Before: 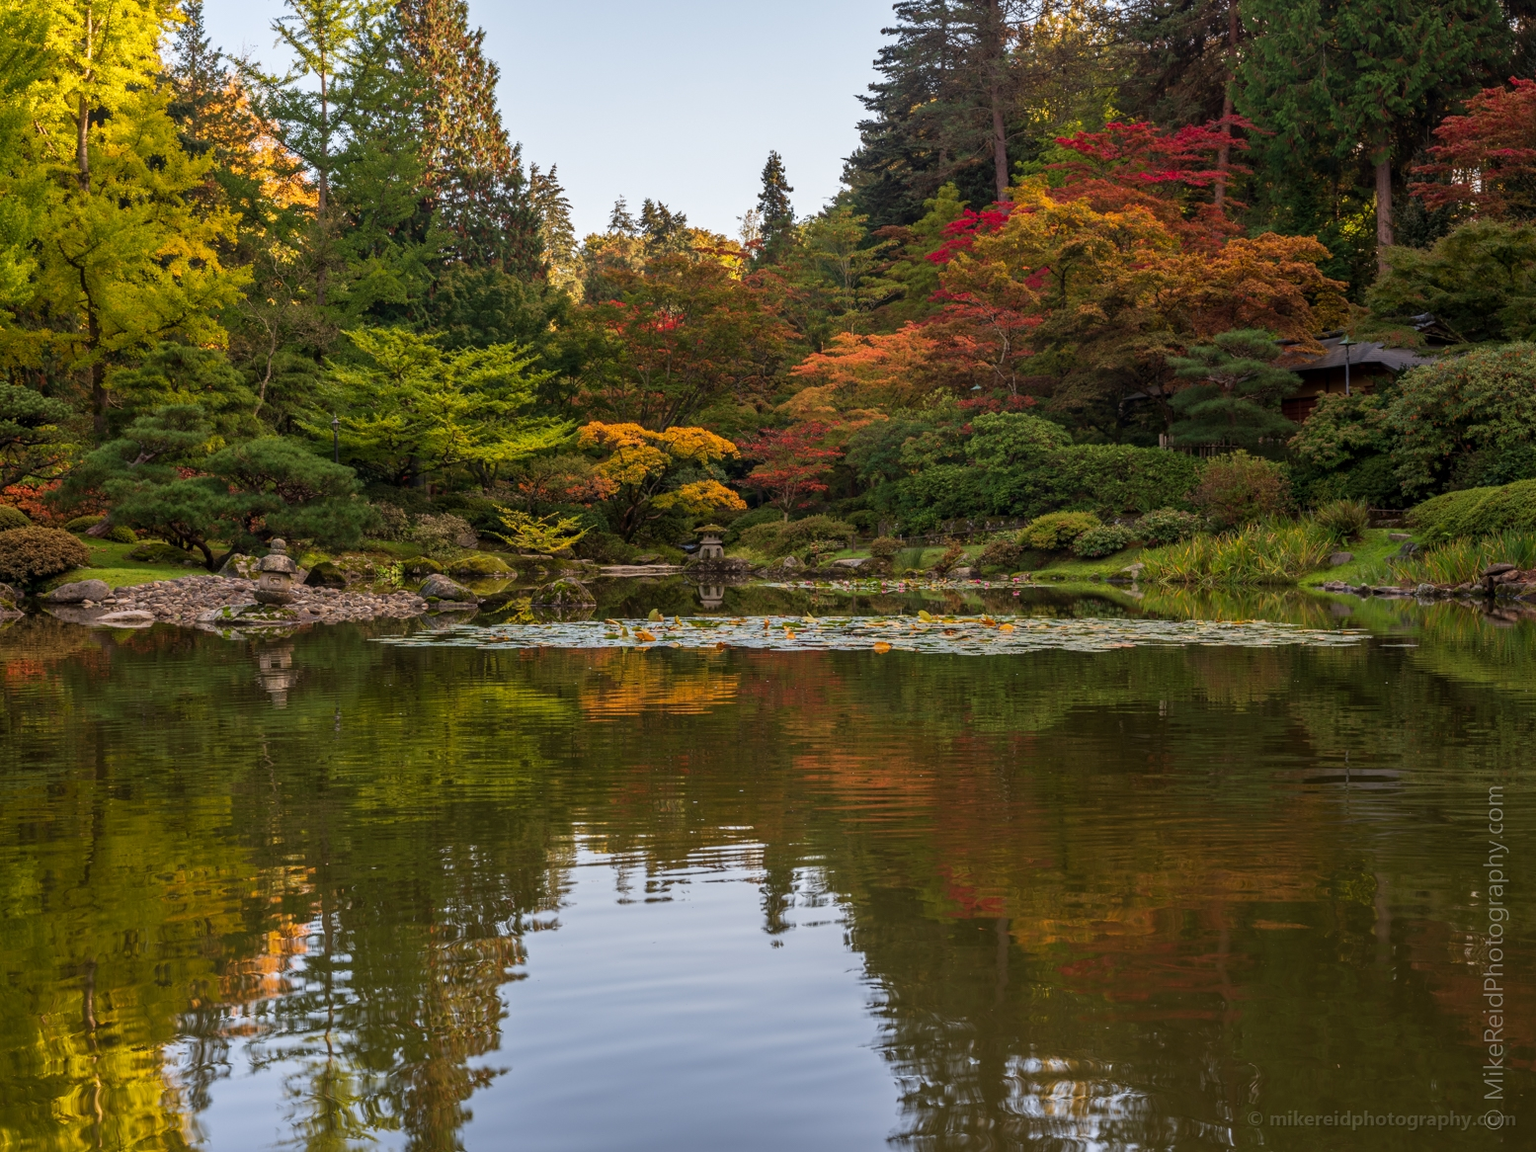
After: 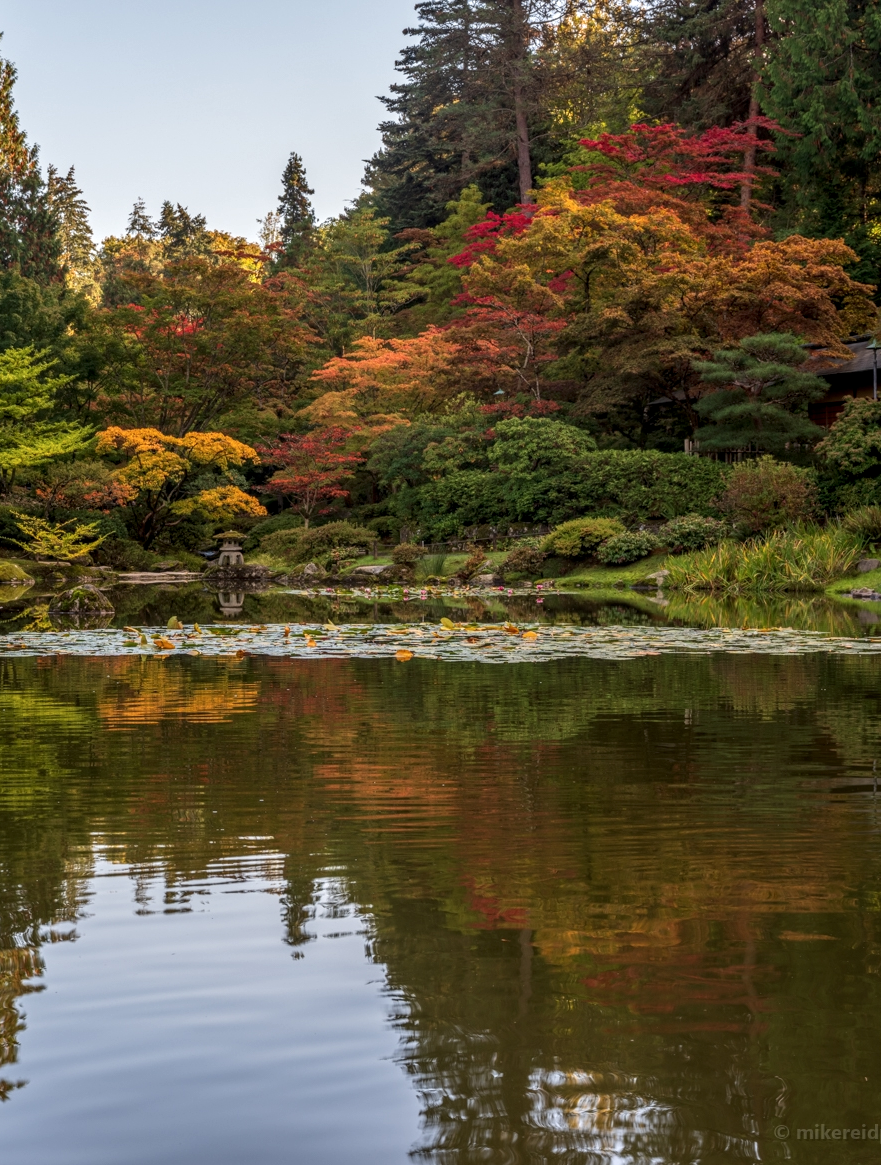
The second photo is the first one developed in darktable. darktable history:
crop: left 31.458%, top 0%, right 11.876%
local contrast: detail 130%
